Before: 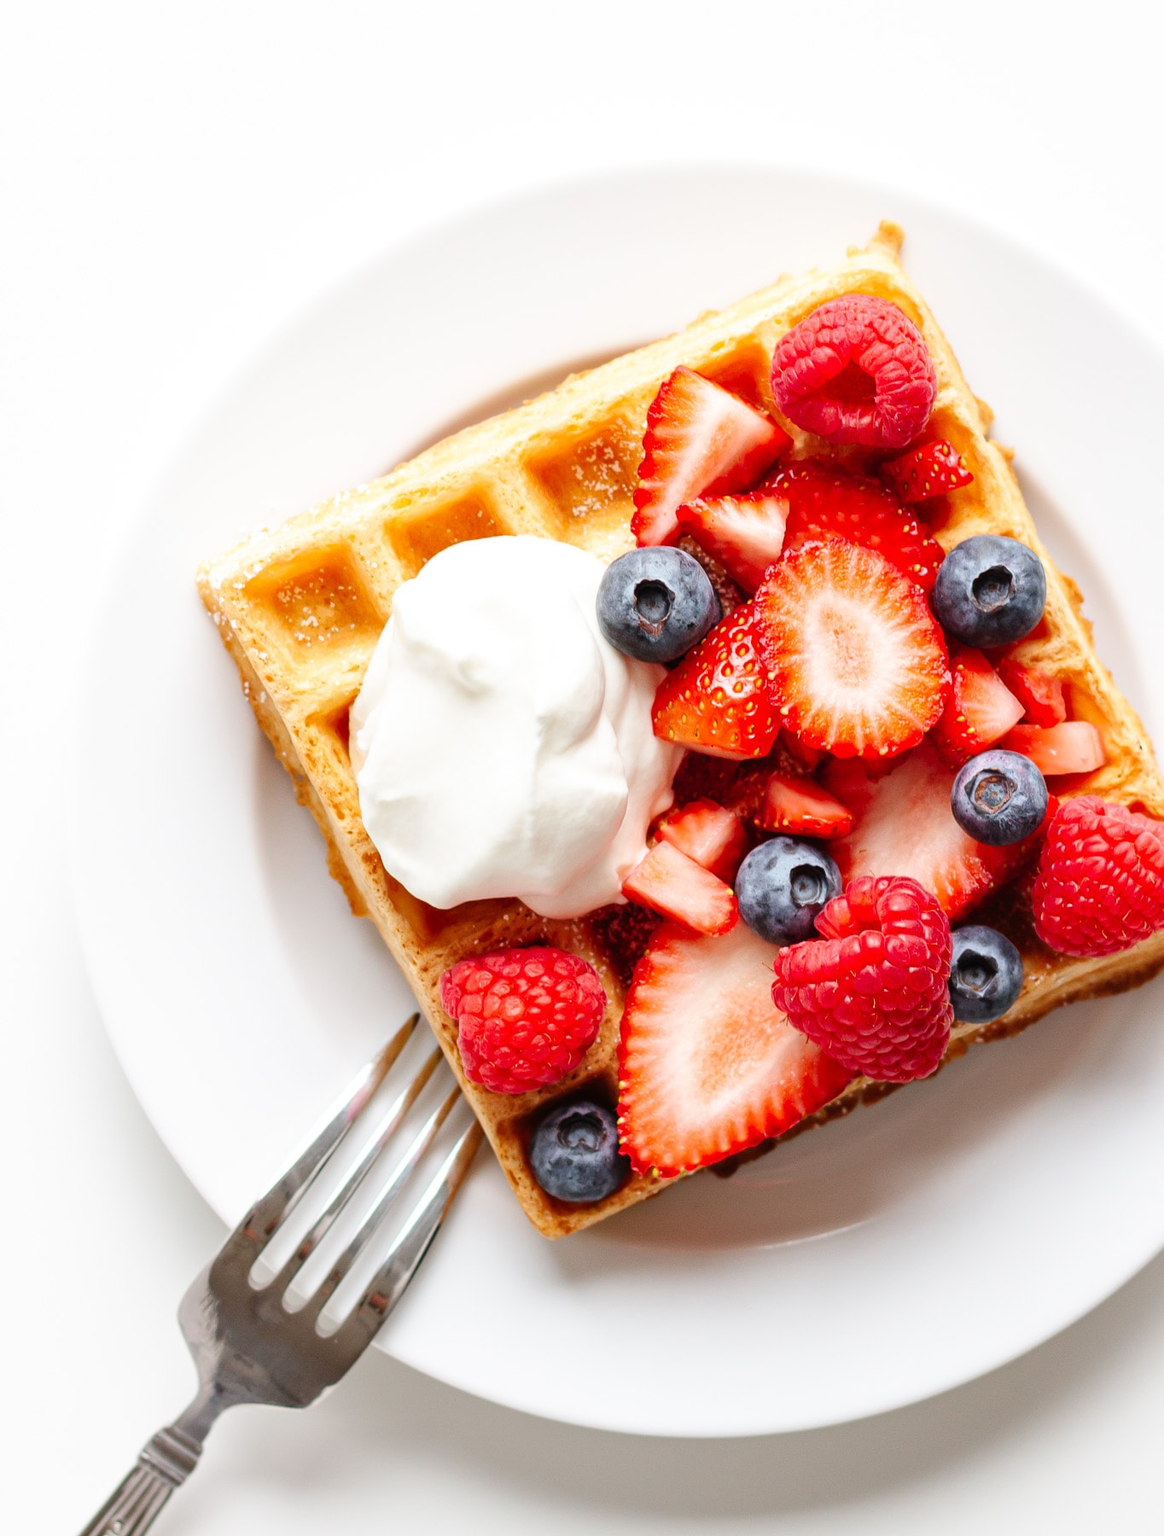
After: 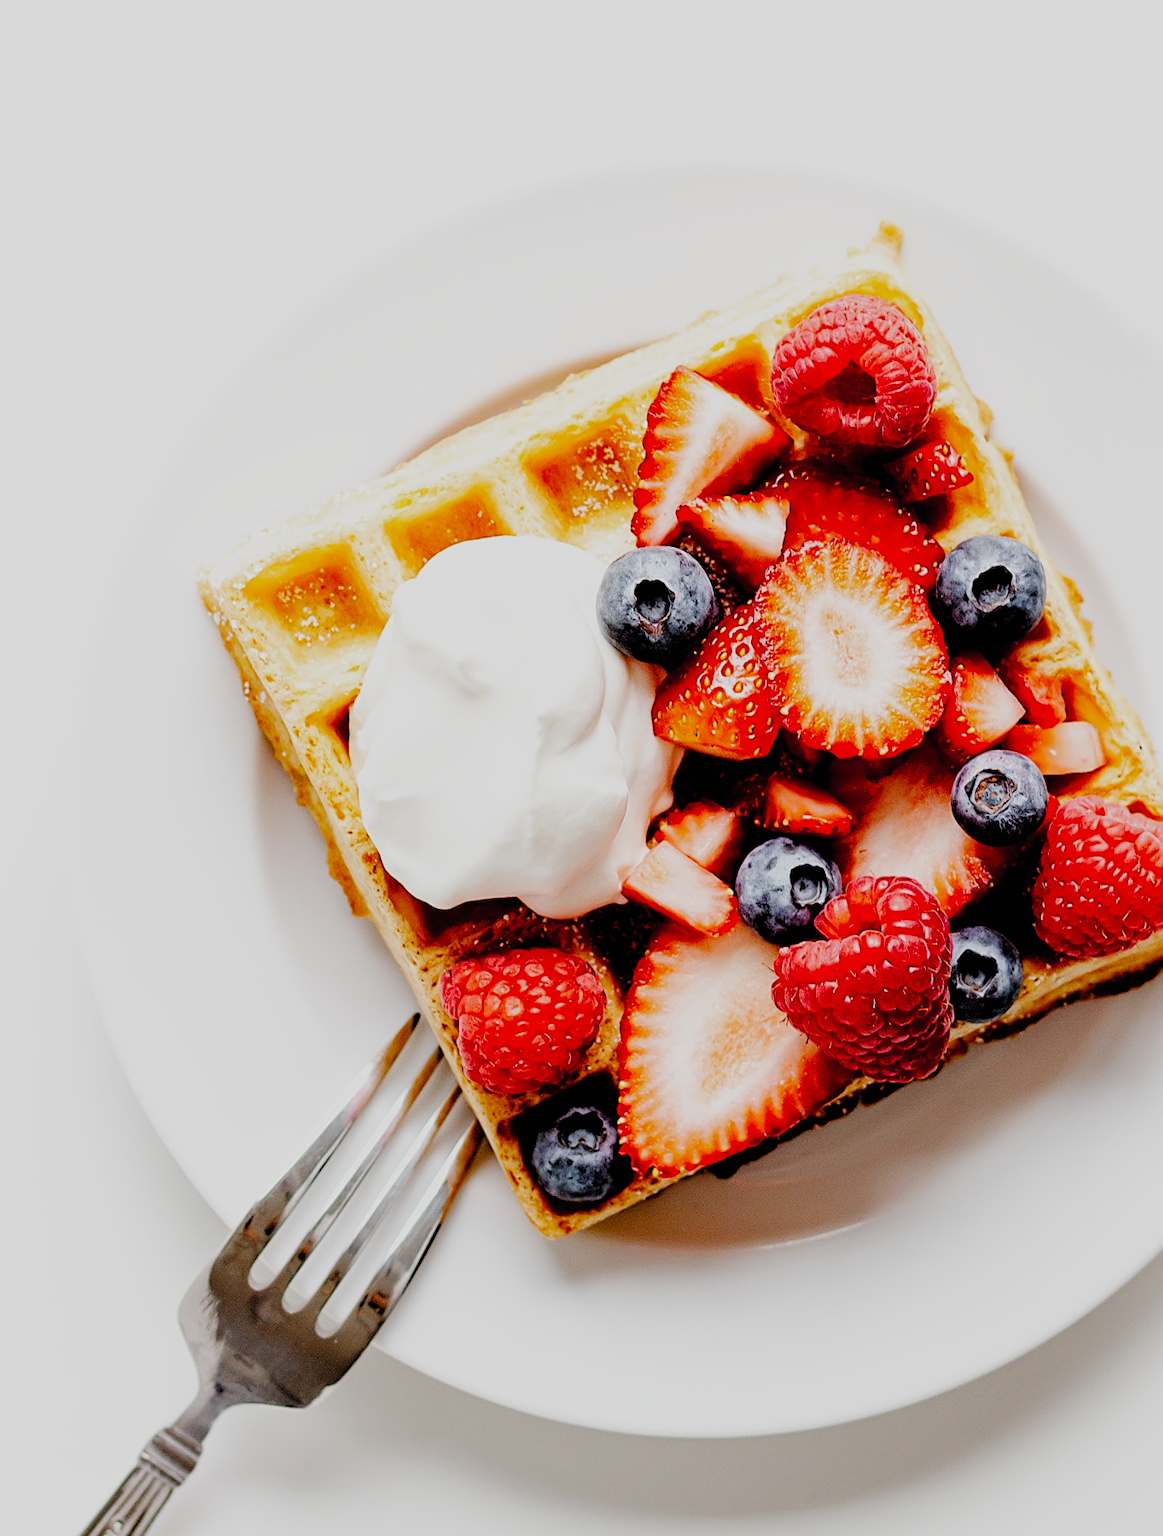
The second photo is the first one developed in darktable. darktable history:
filmic rgb: black relative exposure -2.85 EV, white relative exposure 4.56 EV, hardness 1.77, contrast 1.25, preserve chrominance no, color science v5 (2021)
sharpen: on, module defaults
white balance: emerald 1
